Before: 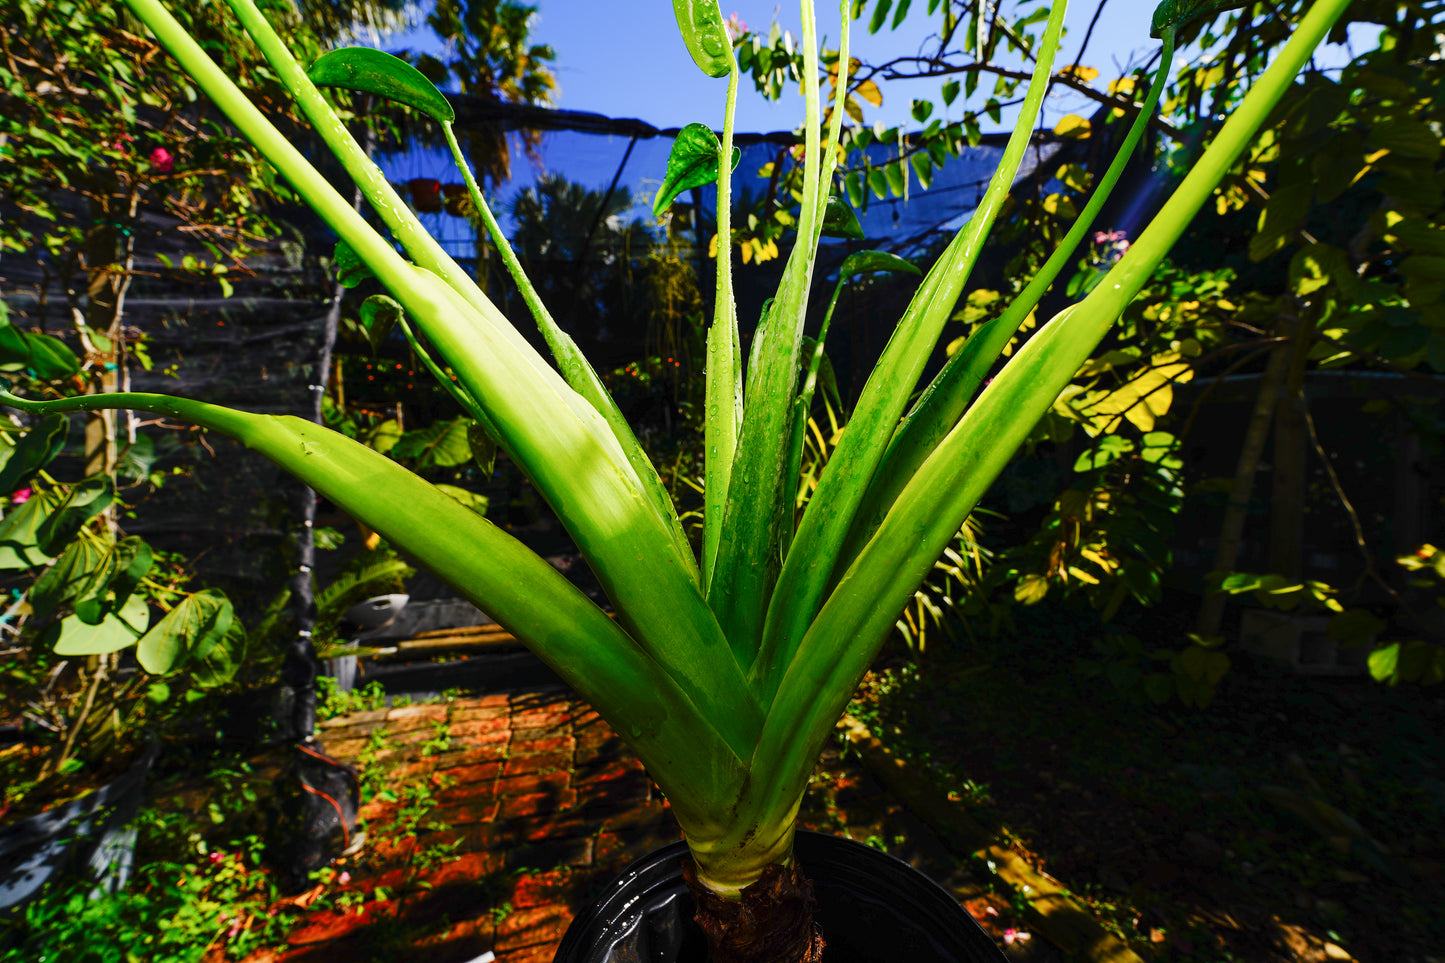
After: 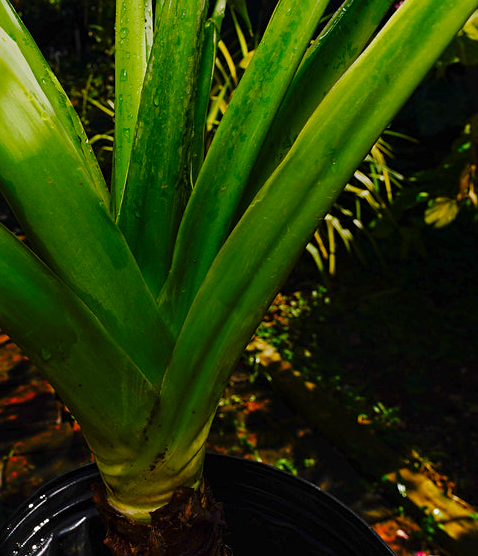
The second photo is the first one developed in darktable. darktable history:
sharpen: amount 0.2
crop: left 40.878%, top 39.176%, right 25.993%, bottom 3.081%
graduated density: rotation 5.63°, offset 76.9
color balance rgb: shadows fall-off 101%, linear chroma grading › mid-tones 7.63%, perceptual saturation grading › mid-tones 11.68%, mask middle-gray fulcrum 22.45%, global vibrance 10.11%, saturation formula JzAzBz (2021)
